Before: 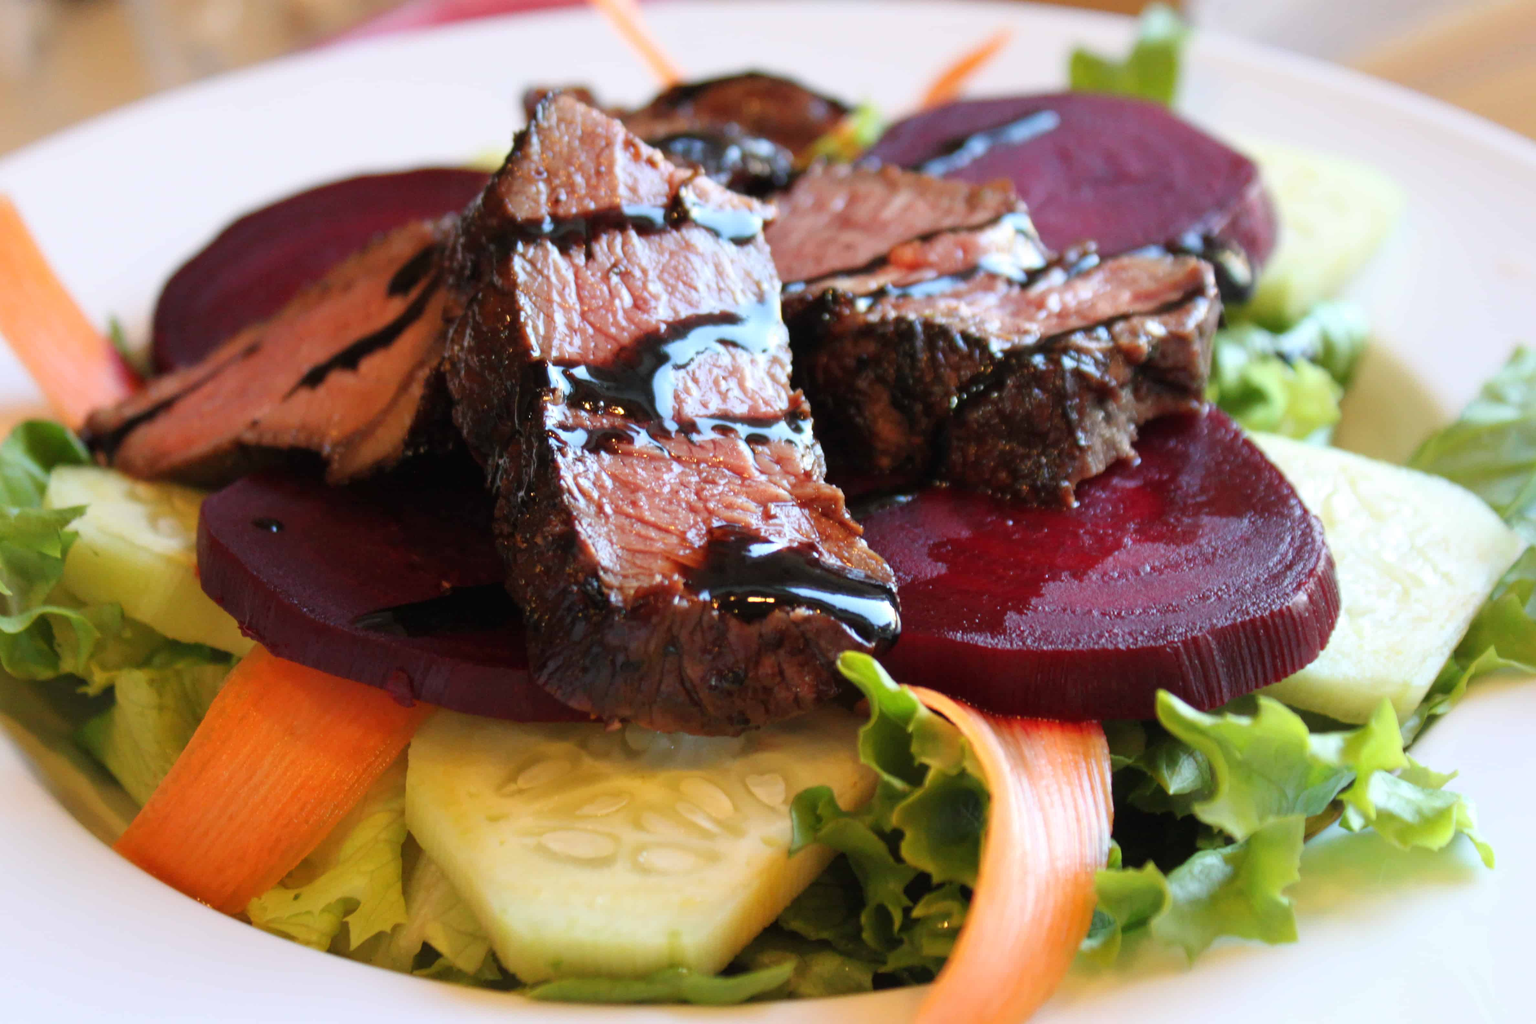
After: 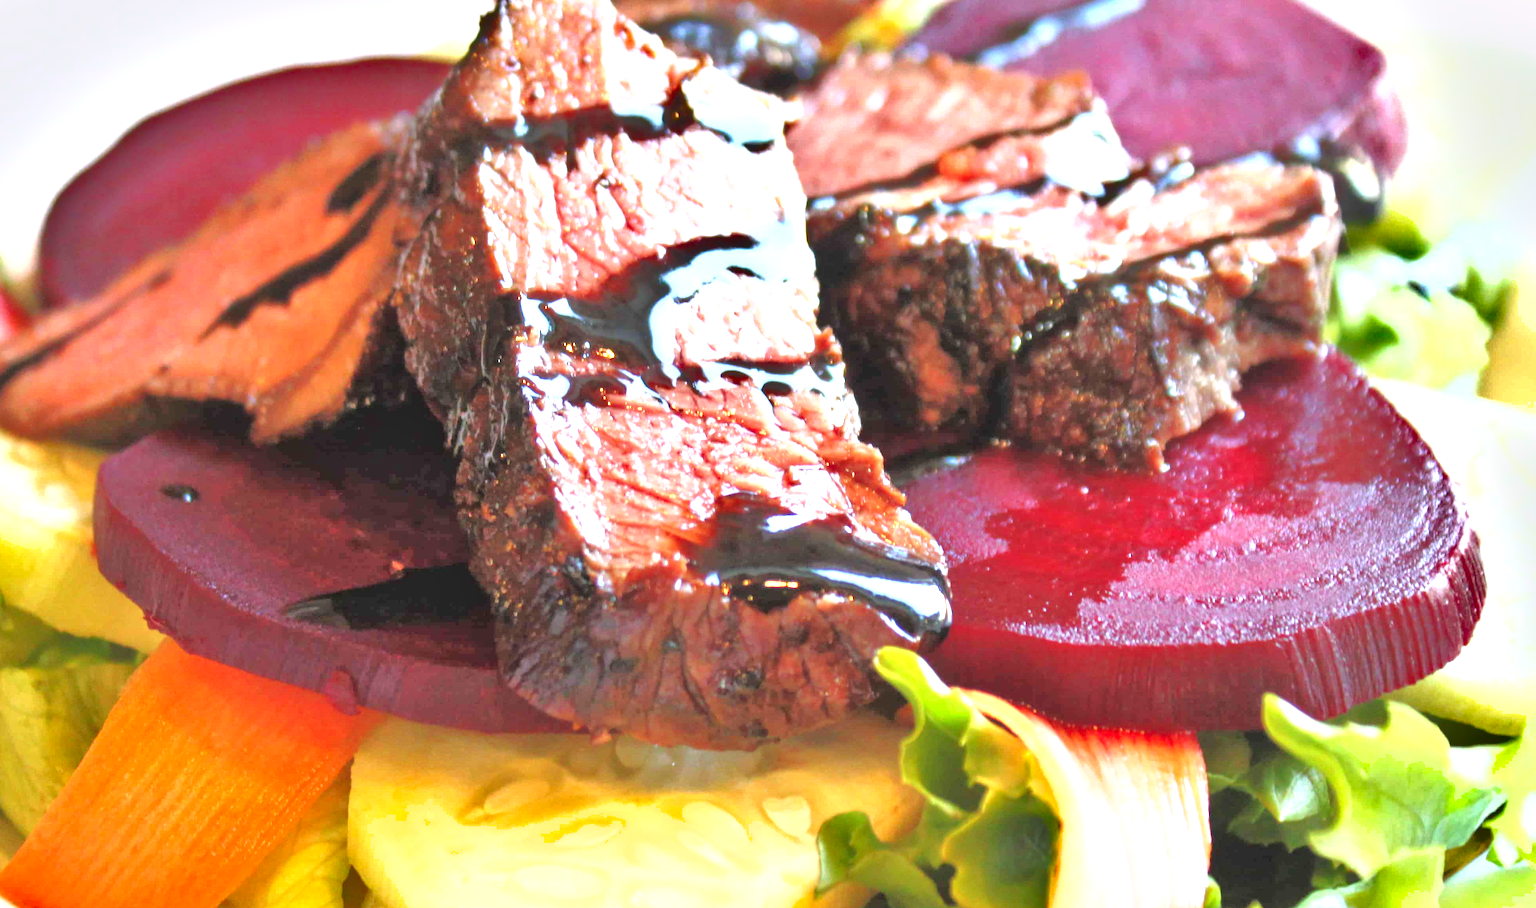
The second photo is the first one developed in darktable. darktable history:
tone curve: curves: ch0 [(0, 0) (0.003, 0.003) (0.011, 0.011) (0.025, 0.024) (0.044, 0.044) (0.069, 0.068) (0.1, 0.098) (0.136, 0.133) (0.177, 0.174) (0.224, 0.22) (0.277, 0.272) (0.335, 0.329) (0.399, 0.392) (0.468, 0.46) (0.543, 0.546) (0.623, 0.626) (0.709, 0.711) (0.801, 0.802) (0.898, 0.898) (1, 1)], preserve colors none
shadows and highlights: shadows 49, highlights -41, soften with gaussian
exposure: black level correction -0.002, exposure 1.35 EV, compensate highlight preservation false
tone equalizer: -7 EV 0.15 EV, -6 EV 0.6 EV, -5 EV 1.15 EV, -4 EV 1.33 EV, -3 EV 1.15 EV, -2 EV 0.6 EV, -1 EV 0.15 EV, mask exposure compensation -0.5 EV
crop: left 7.856%, top 11.836%, right 10.12%, bottom 15.387%
